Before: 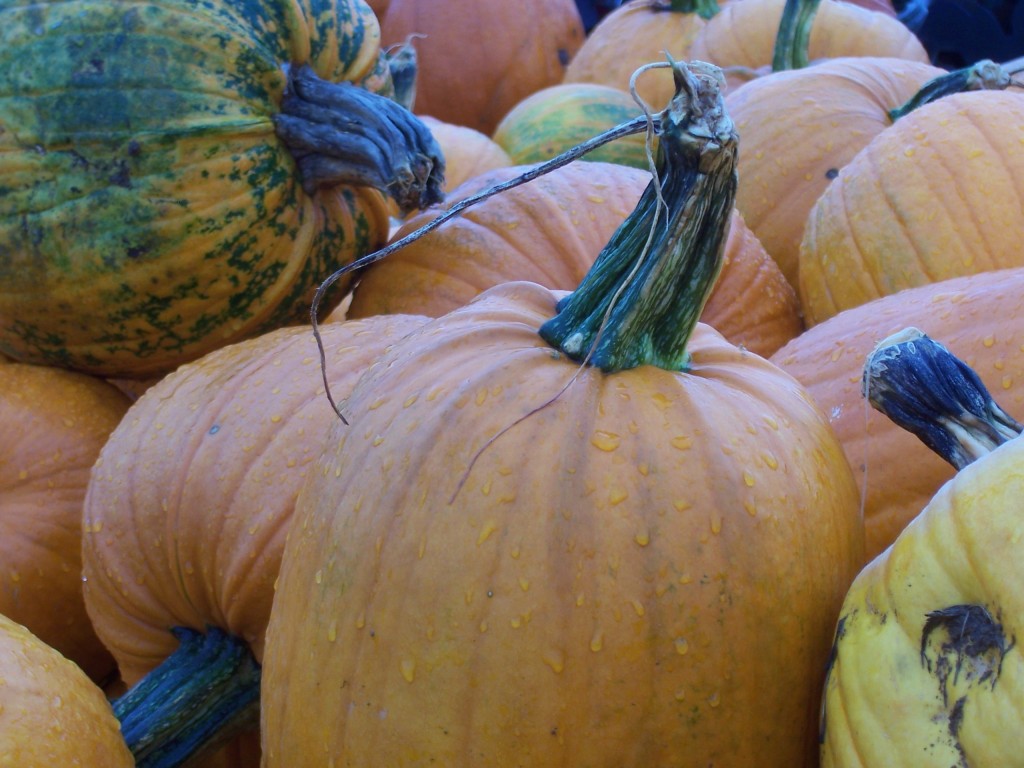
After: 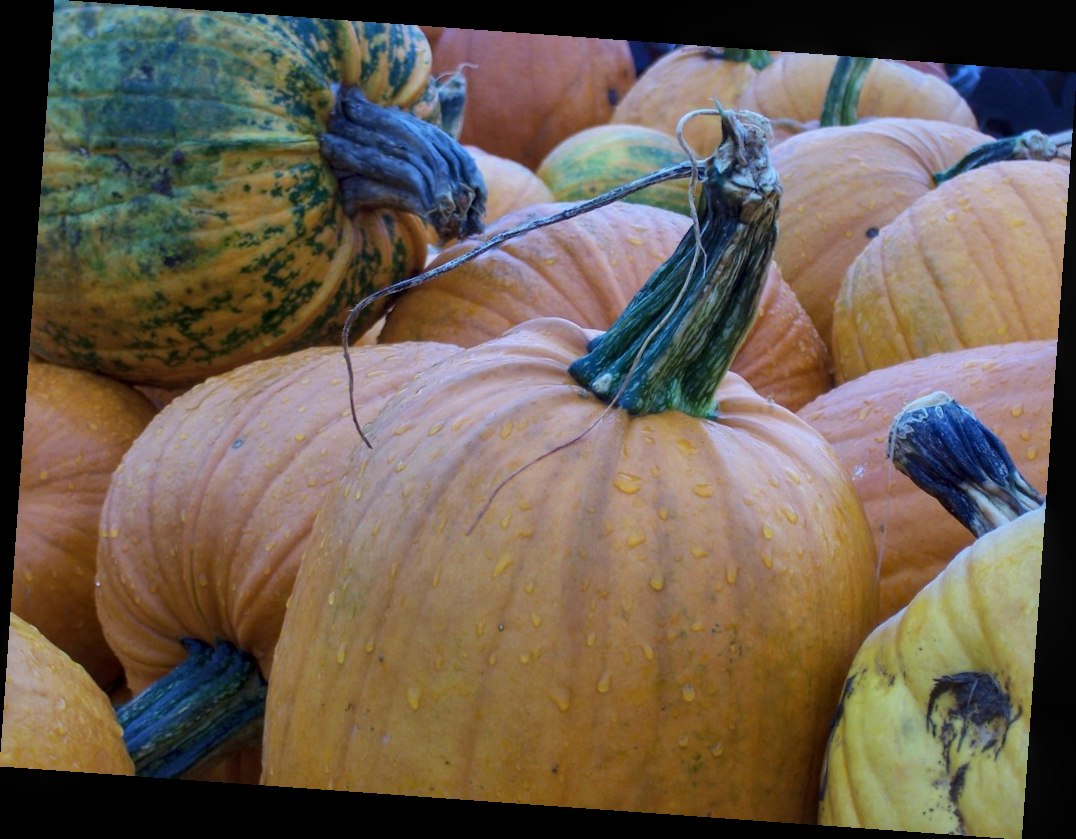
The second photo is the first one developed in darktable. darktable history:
rotate and perspective: rotation 4.1°, automatic cropping off
local contrast: on, module defaults
